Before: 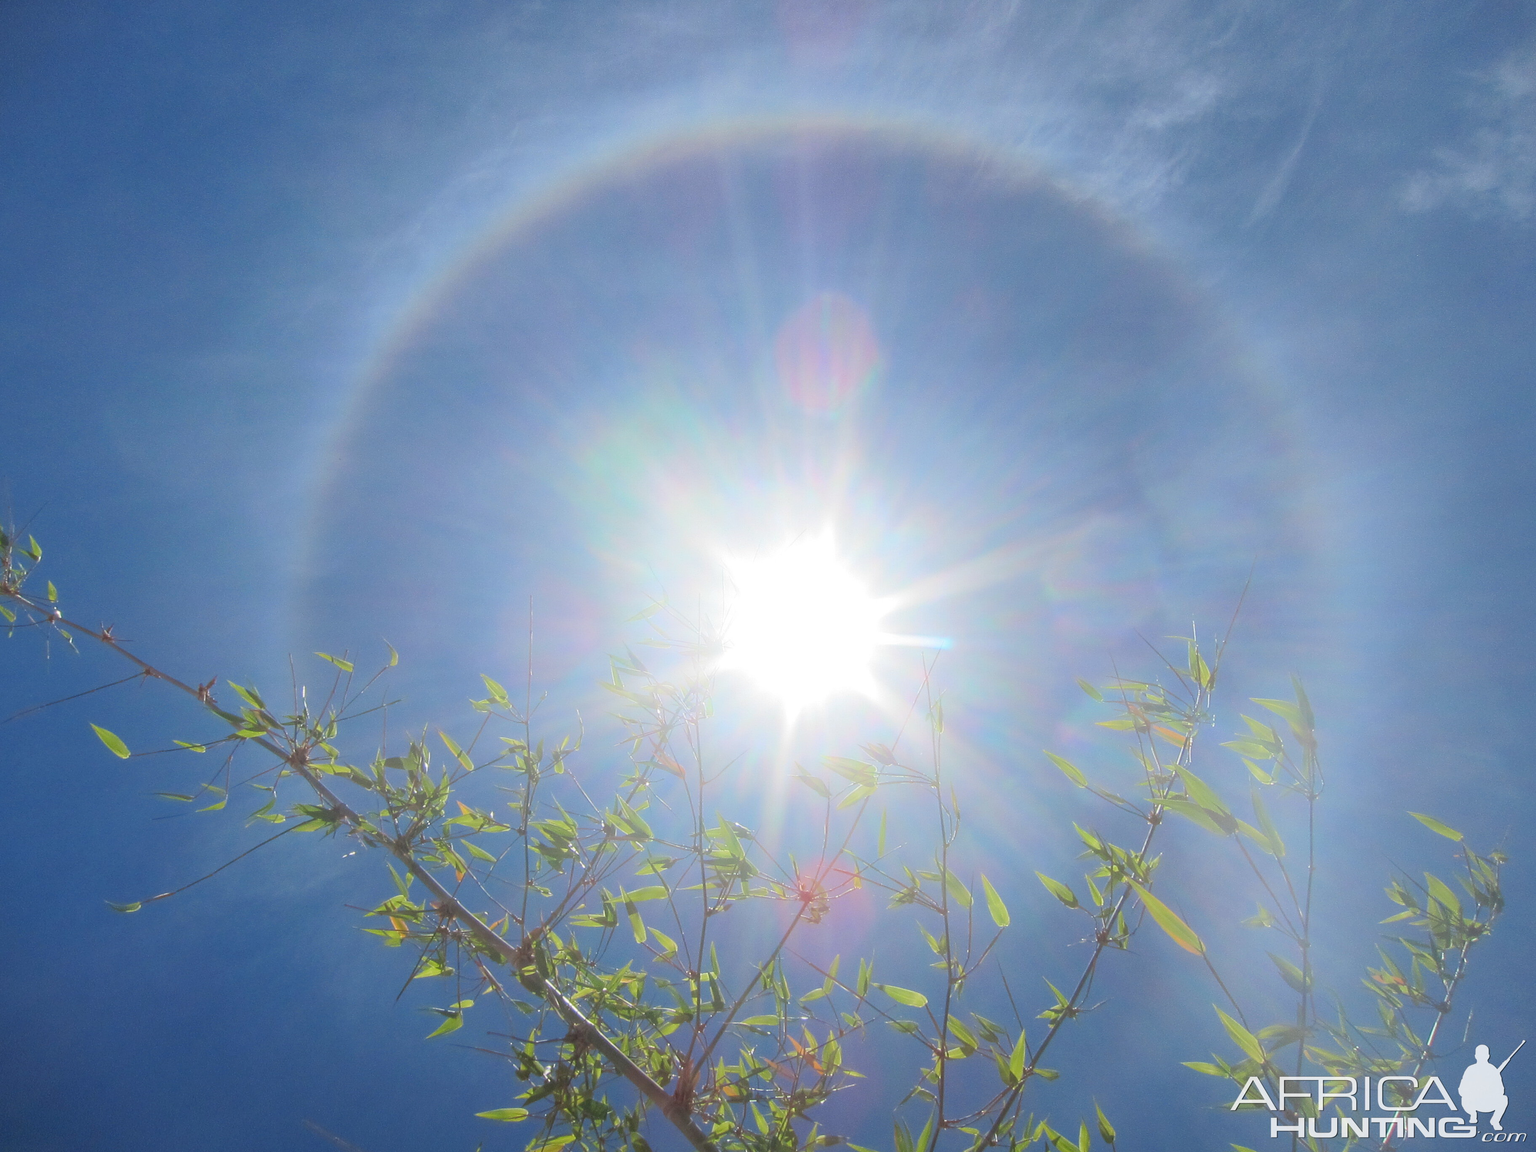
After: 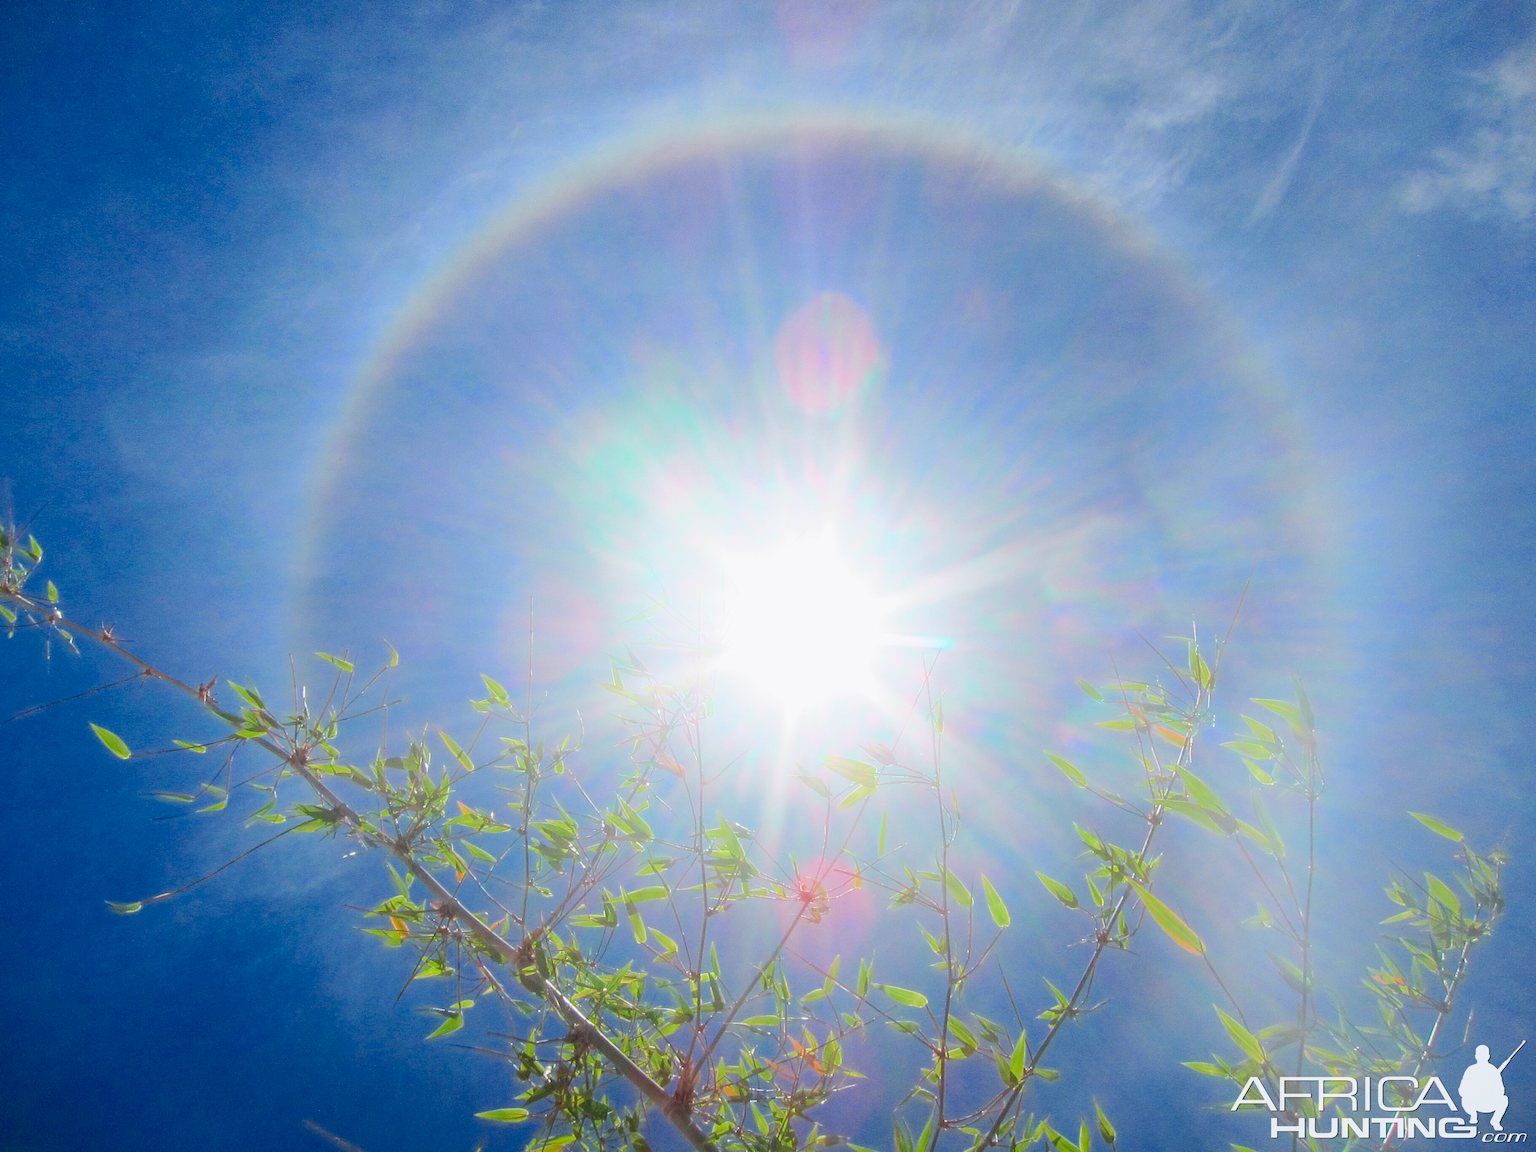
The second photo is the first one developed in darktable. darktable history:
color balance rgb: perceptual saturation grading › global saturation 16.972%, saturation formula JzAzBz (2021)
tone curve: curves: ch0 [(0, 0) (0.035, 0.017) (0.131, 0.108) (0.279, 0.279) (0.476, 0.554) (0.617, 0.693) (0.704, 0.77) (0.801, 0.854) (0.895, 0.927) (1, 0.976)]; ch1 [(0, 0) (0.318, 0.278) (0.444, 0.427) (0.493, 0.493) (0.537, 0.547) (0.594, 0.616) (0.746, 0.764) (1, 1)]; ch2 [(0, 0) (0.316, 0.292) (0.381, 0.37) (0.423, 0.448) (0.476, 0.482) (0.502, 0.498) (0.529, 0.532) (0.583, 0.608) (0.639, 0.657) (0.7, 0.7) (0.861, 0.808) (1, 0.951)], color space Lab, independent channels, preserve colors none
